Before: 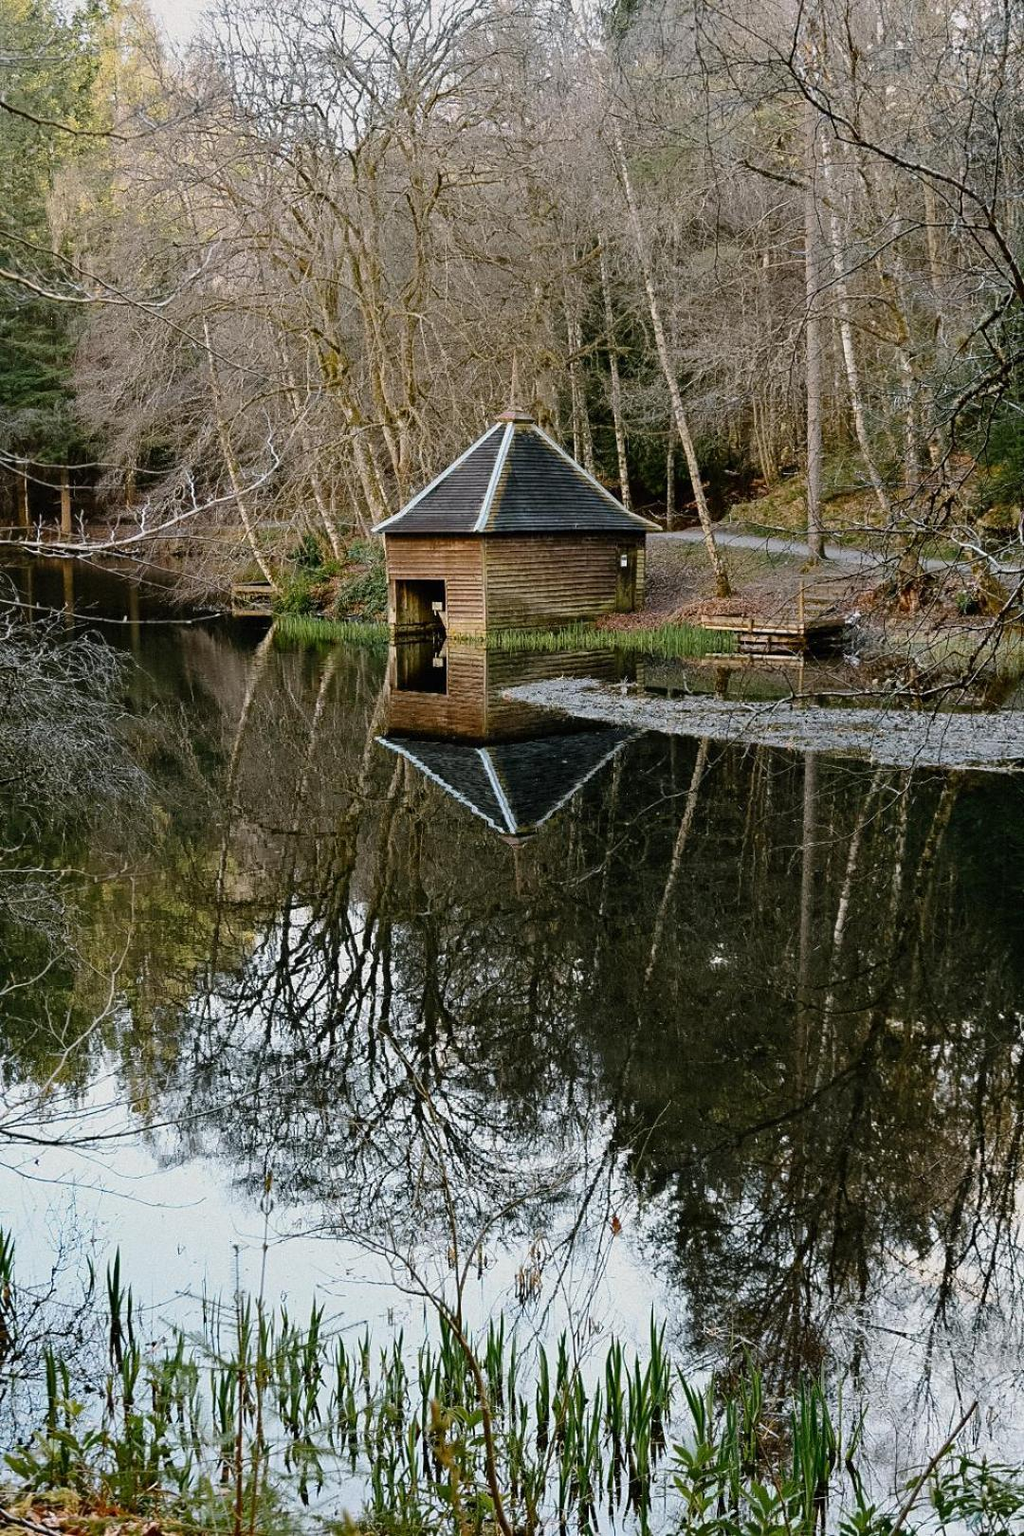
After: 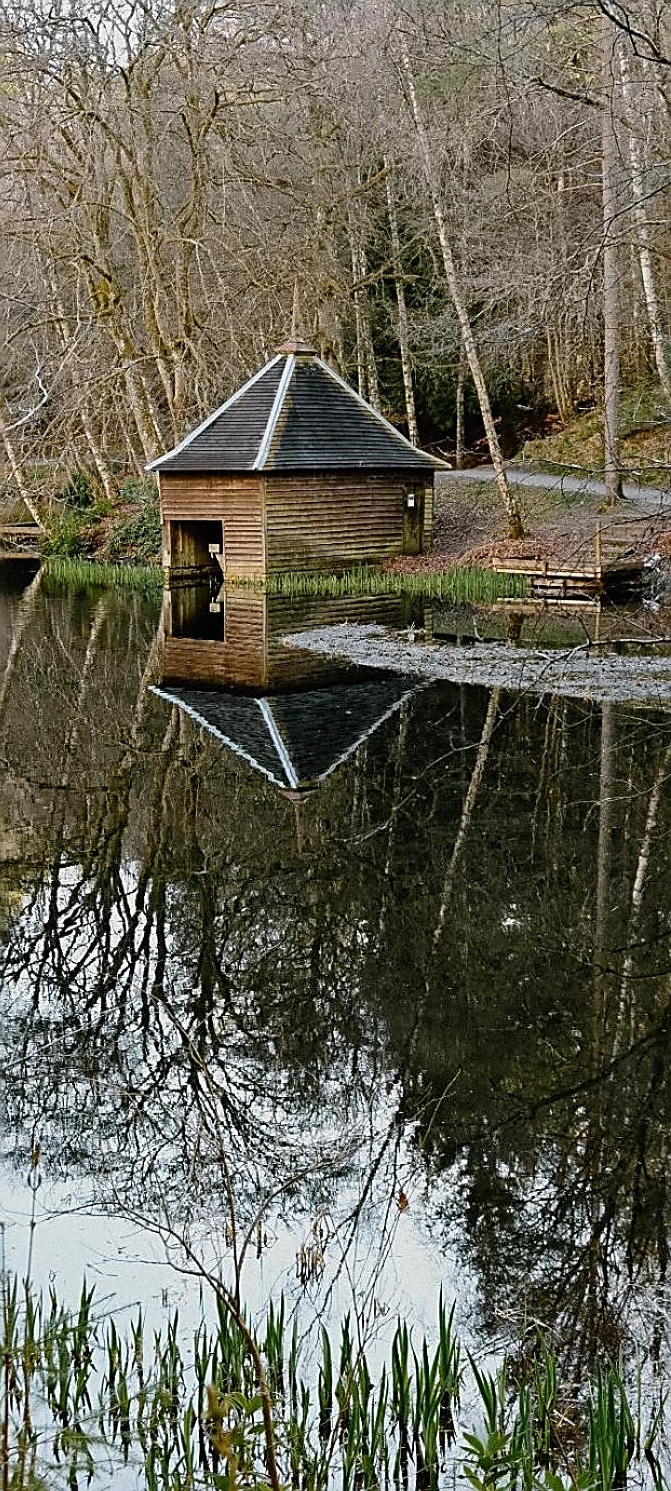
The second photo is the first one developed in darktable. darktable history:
shadows and highlights: shadows 20.52, highlights -20.55, highlights color adjustment 55.85%, soften with gaussian
crop and rotate: left 23.054%, top 5.641%, right 14.761%, bottom 2.305%
sharpen: on, module defaults
